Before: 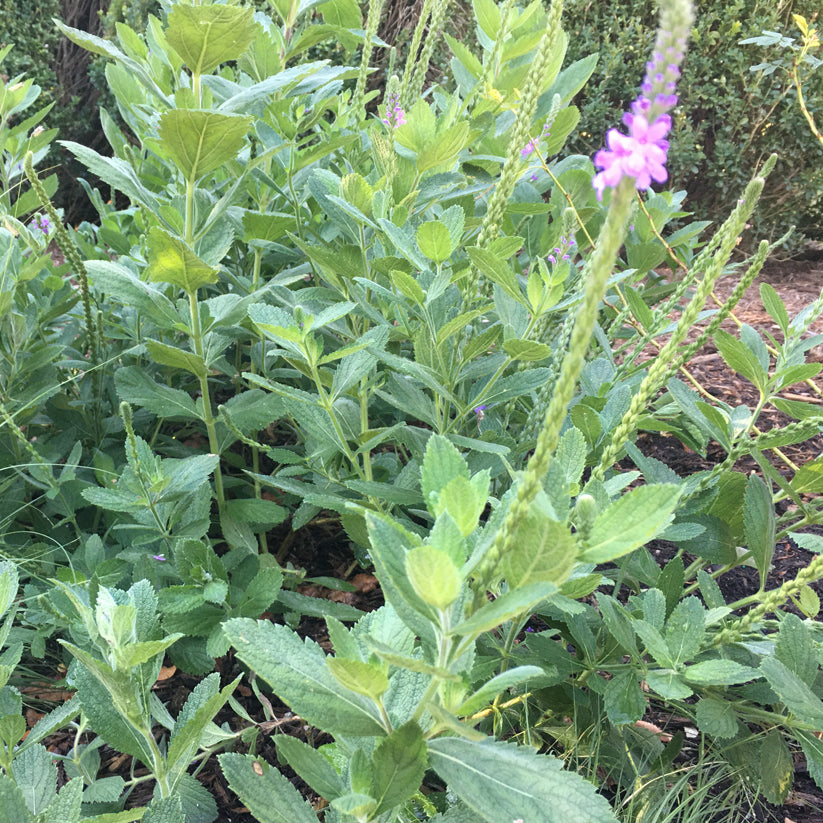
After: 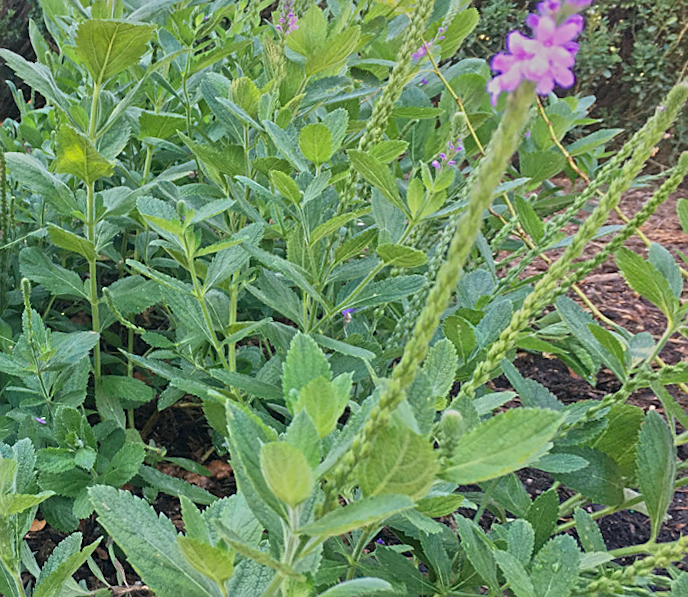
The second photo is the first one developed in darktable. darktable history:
tone equalizer: -8 EV -0.002 EV, -7 EV 0.005 EV, -6 EV -0.008 EV, -5 EV 0.007 EV, -4 EV -0.042 EV, -3 EV -0.233 EV, -2 EV -0.662 EV, -1 EV -0.983 EV, +0 EV -0.969 EV, smoothing diameter 2%, edges refinement/feathering 20, mask exposure compensation -1.57 EV, filter diffusion 5
sharpen: on, module defaults
crop and rotate: angle -3.27°, left 5.211%, top 5.211%, right 4.607%, bottom 4.607%
rotate and perspective: rotation 1.69°, lens shift (vertical) -0.023, lens shift (horizontal) -0.291, crop left 0.025, crop right 0.988, crop top 0.092, crop bottom 0.842
shadows and highlights: shadows 12, white point adjustment 1.2, soften with gaussian
contrast brightness saturation: contrast 0.08, saturation 0.2
